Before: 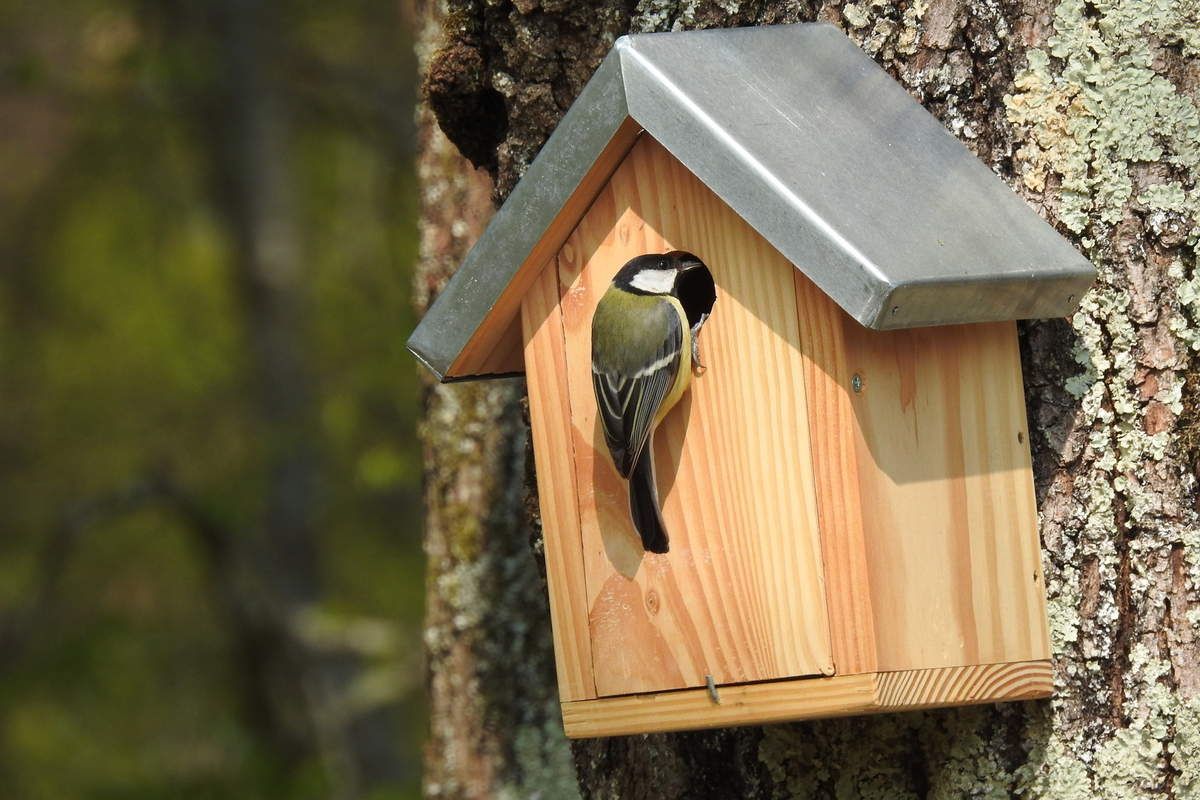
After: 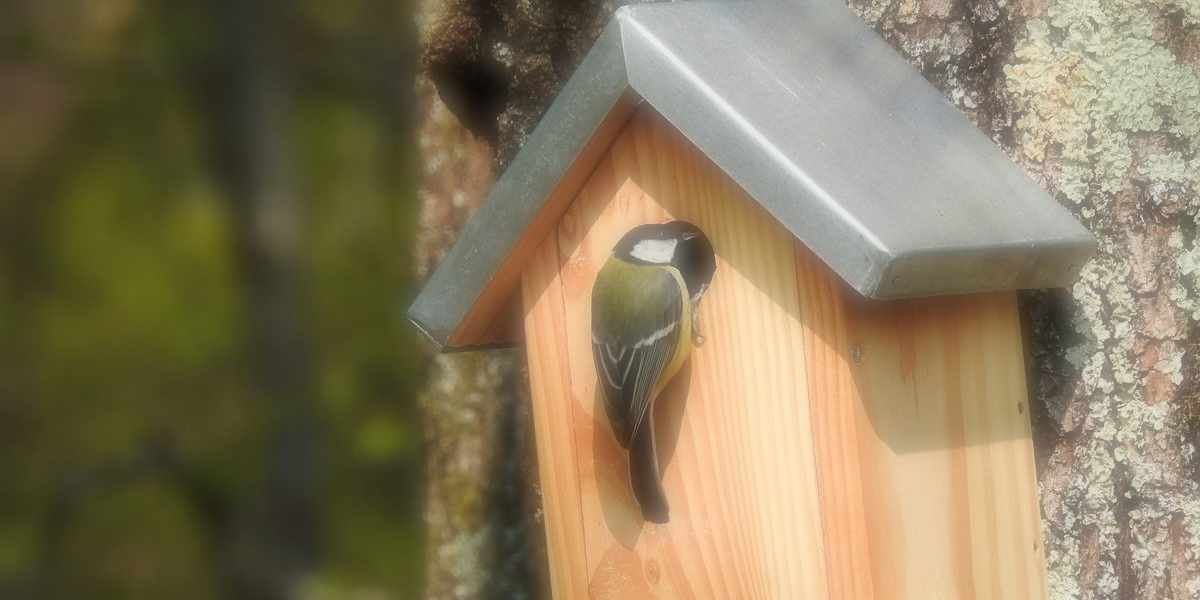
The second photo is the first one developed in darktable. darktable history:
crop: top 3.857%, bottom 21.132%
soften: on, module defaults
